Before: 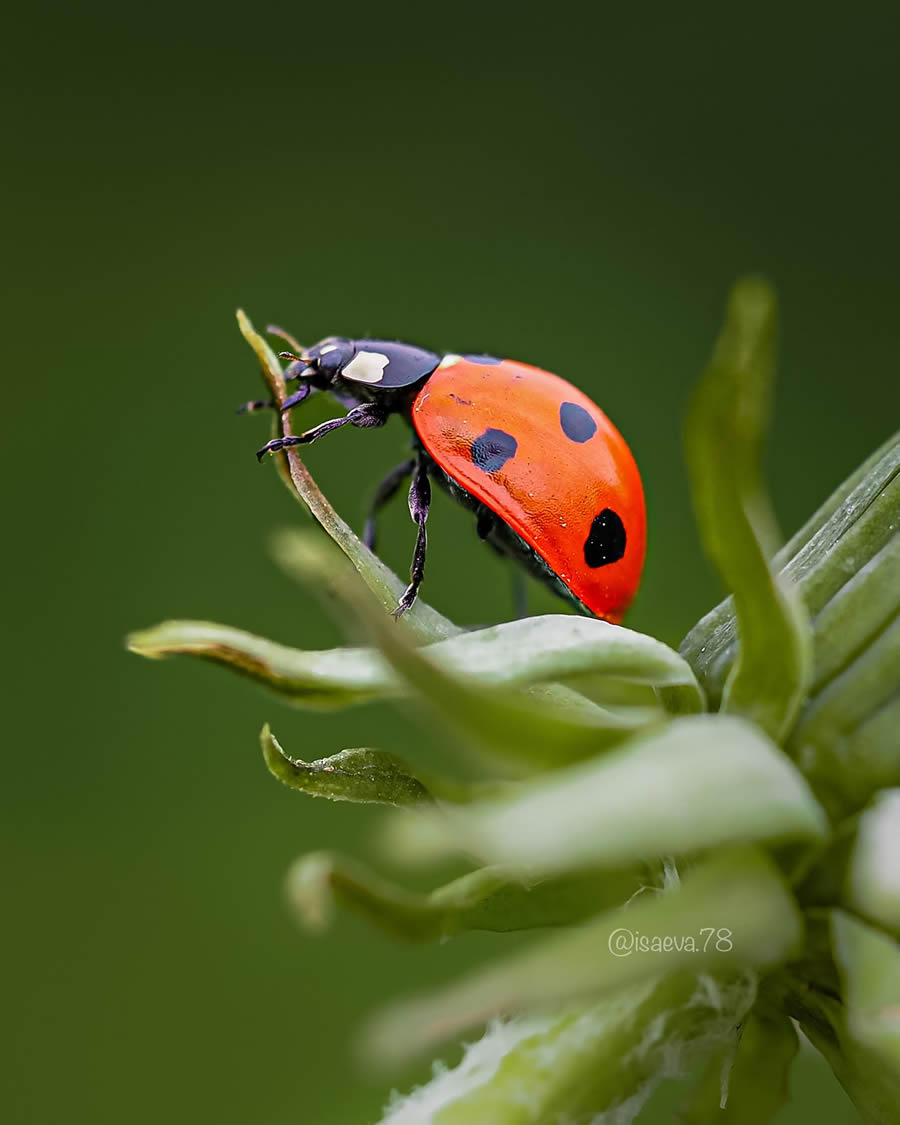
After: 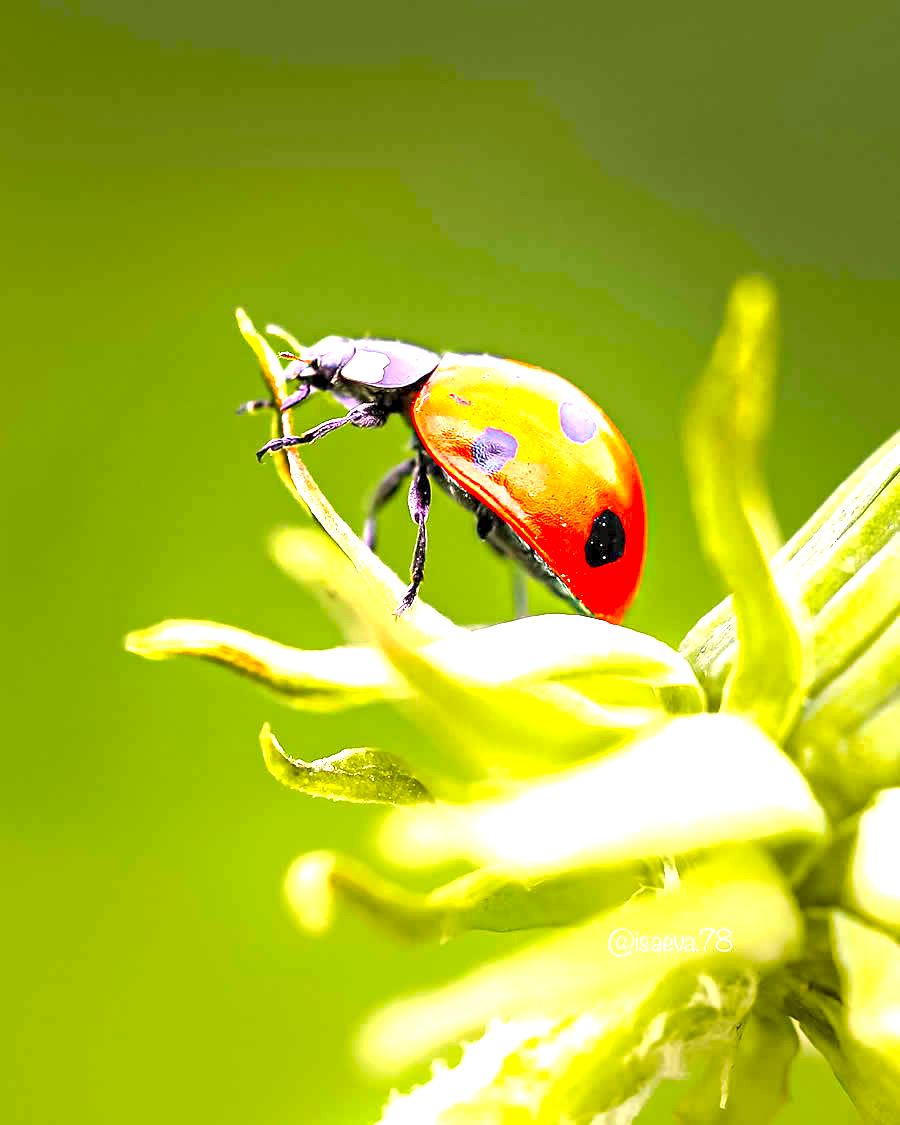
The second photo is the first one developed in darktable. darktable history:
color balance rgb: perceptual saturation grading › global saturation 19.402%
color correction: highlights a* 11.74, highlights b* 11.87
exposure: black level correction 0.001, exposure 2.693 EV, compensate highlight preservation false
